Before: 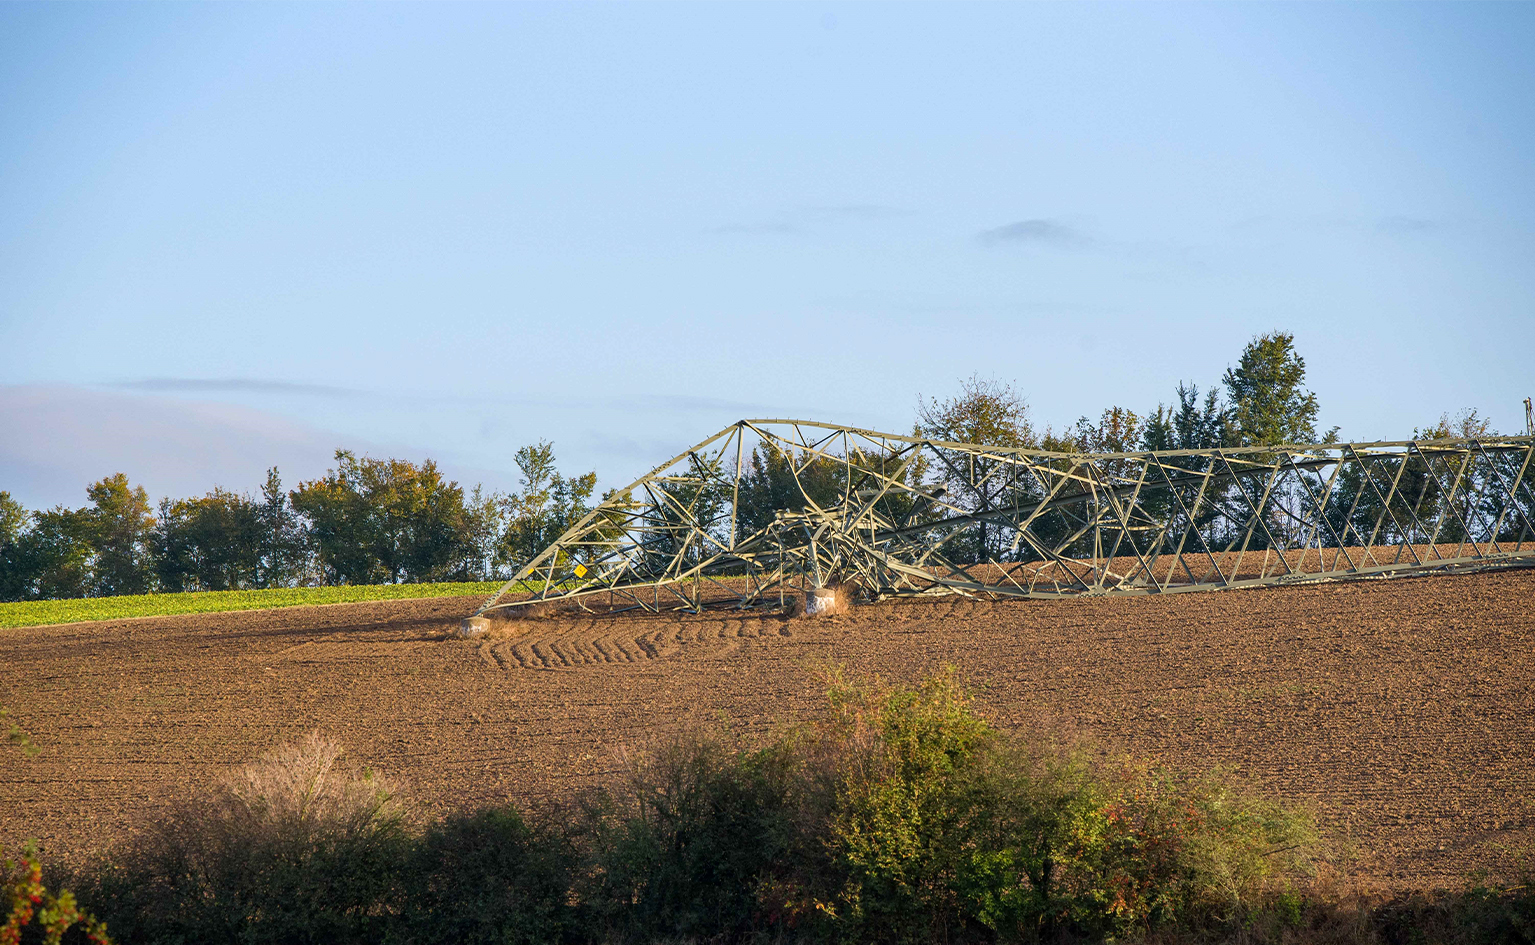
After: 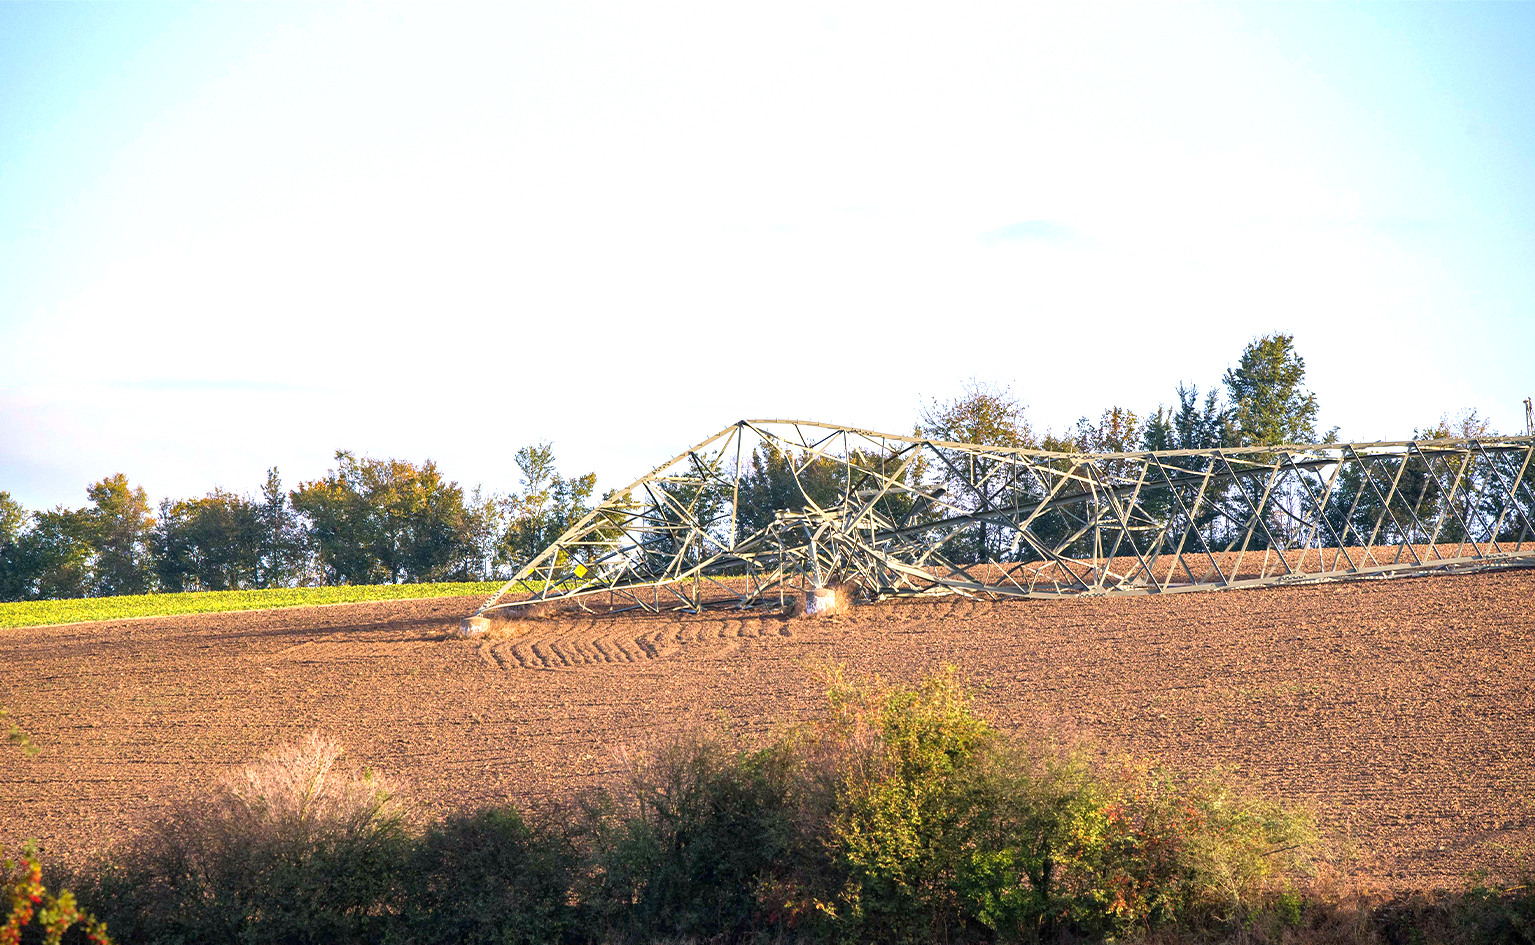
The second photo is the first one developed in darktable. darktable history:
white balance: red 1.05, blue 1.072
exposure: black level correction 0, exposure 0.9 EV, compensate highlight preservation false
